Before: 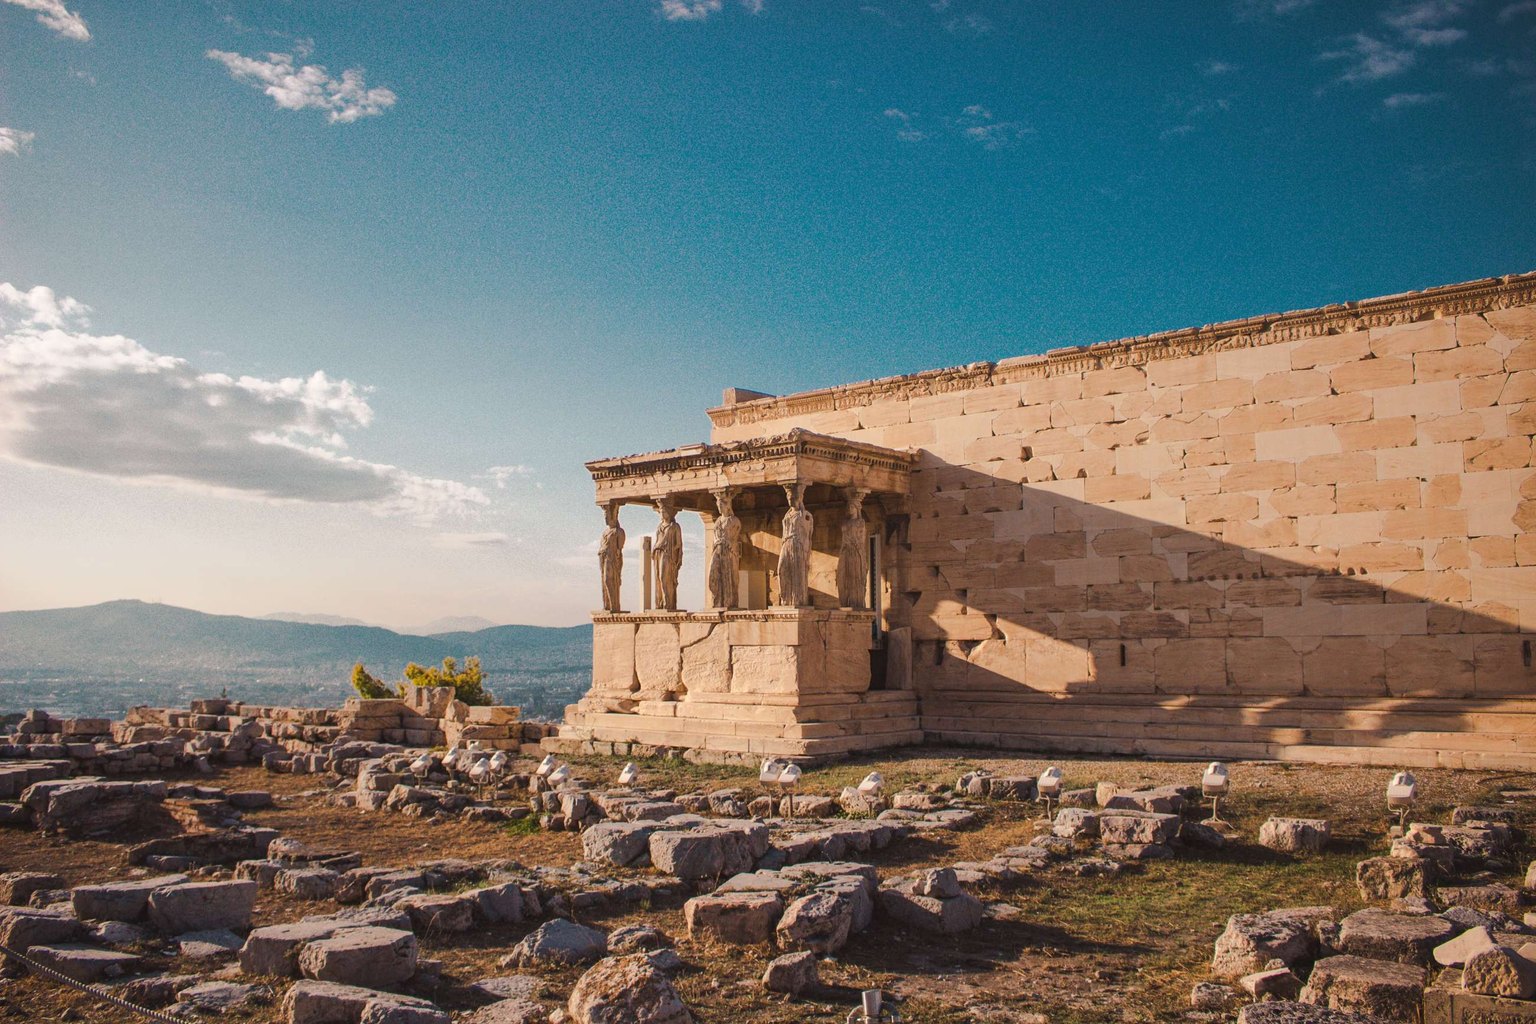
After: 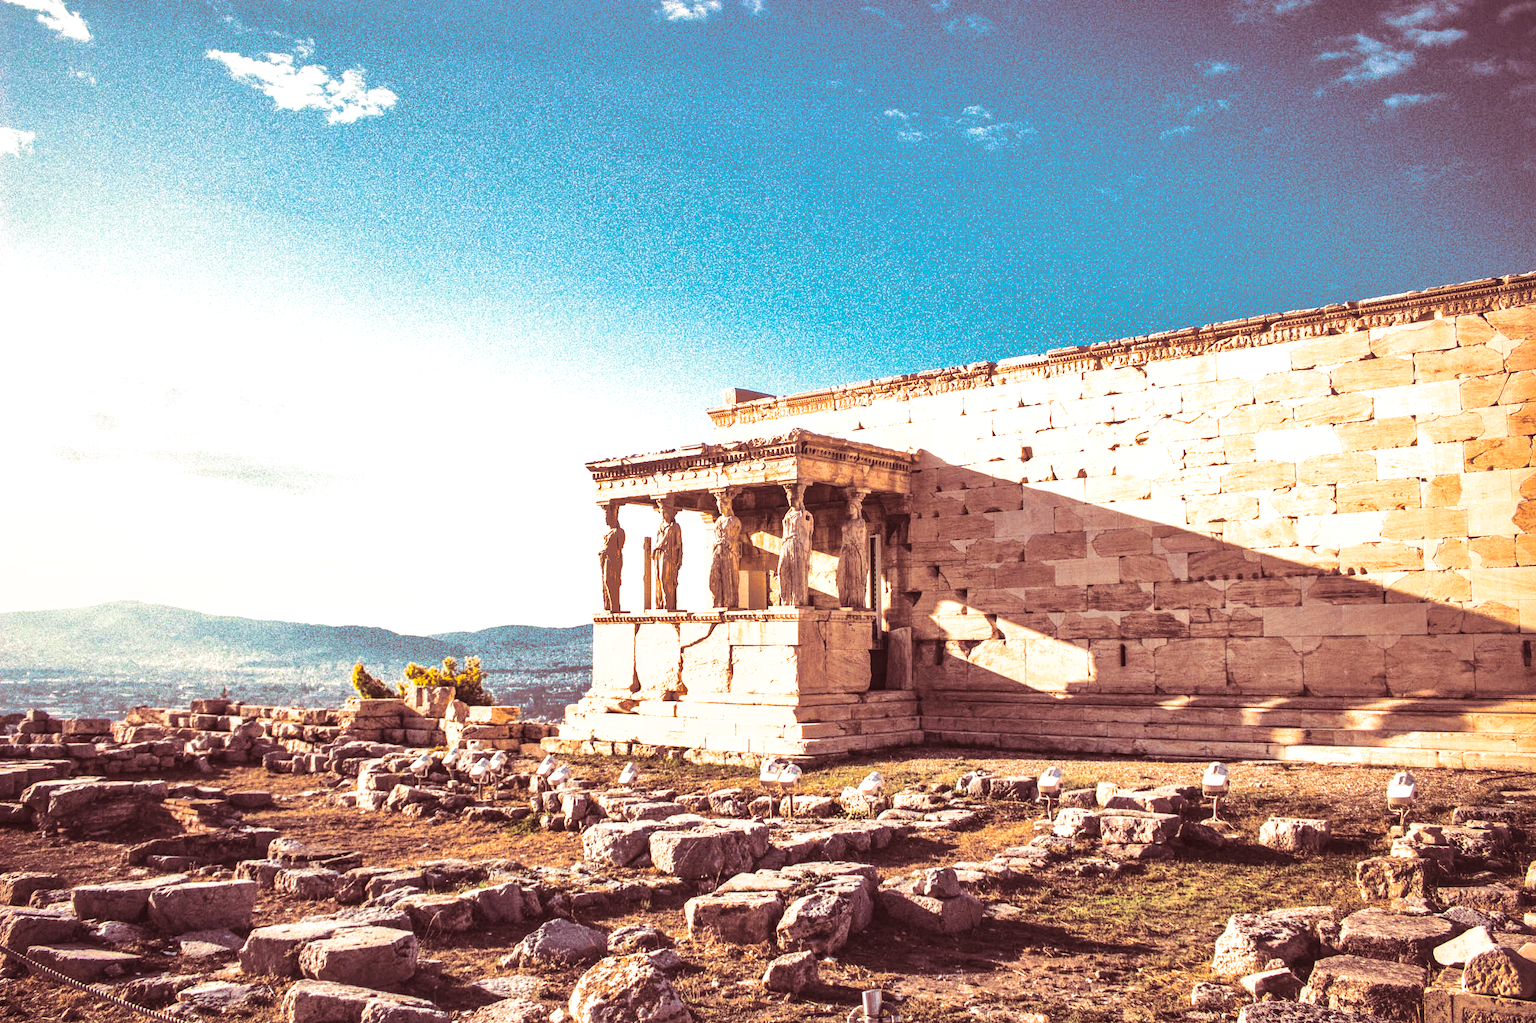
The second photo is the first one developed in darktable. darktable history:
split-toning: compress 20%
exposure: exposure 0.921 EV, compensate highlight preservation false
shadows and highlights: shadows 40, highlights -60
local contrast: on, module defaults
contrast brightness saturation: contrast 0.24, brightness 0.09
tone equalizer: -8 EV -0.417 EV, -7 EV -0.389 EV, -6 EV -0.333 EV, -5 EV -0.222 EV, -3 EV 0.222 EV, -2 EV 0.333 EV, -1 EV 0.389 EV, +0 EV 0.417 EV, edges refinement/feathering 500, mask exposure compensation -1.57 EV, preserve details no
